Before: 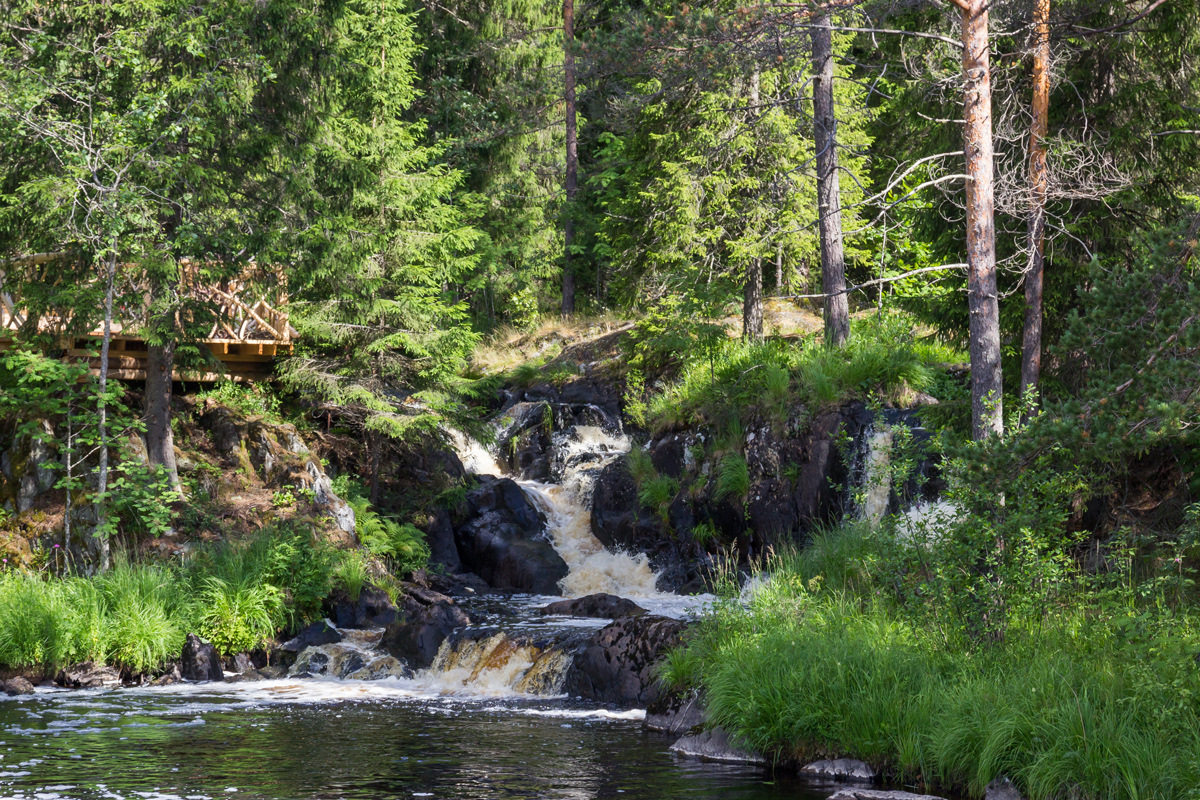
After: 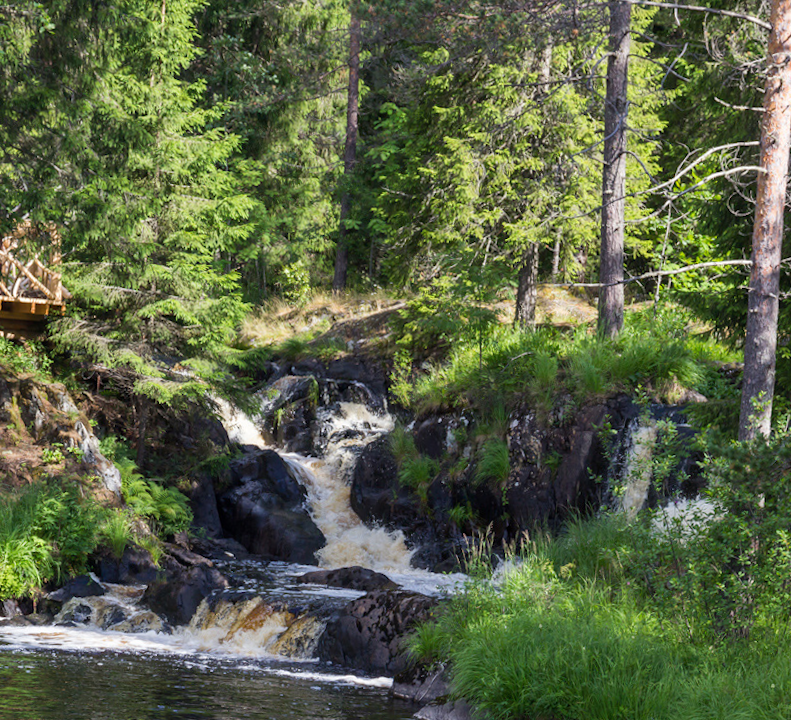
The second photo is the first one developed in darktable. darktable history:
rotate and perspective: rotation 0.074°, lens shift (vertical) 0.096, lens shift (horizontal) -0.041, crop left 0.043, crop right 0.952, crop top 0.024, crop bottom 0.979
crop and rotate: angle -3.27°, left 14.277%, top 0.028%, right 10.766%, bottom 0.028%
